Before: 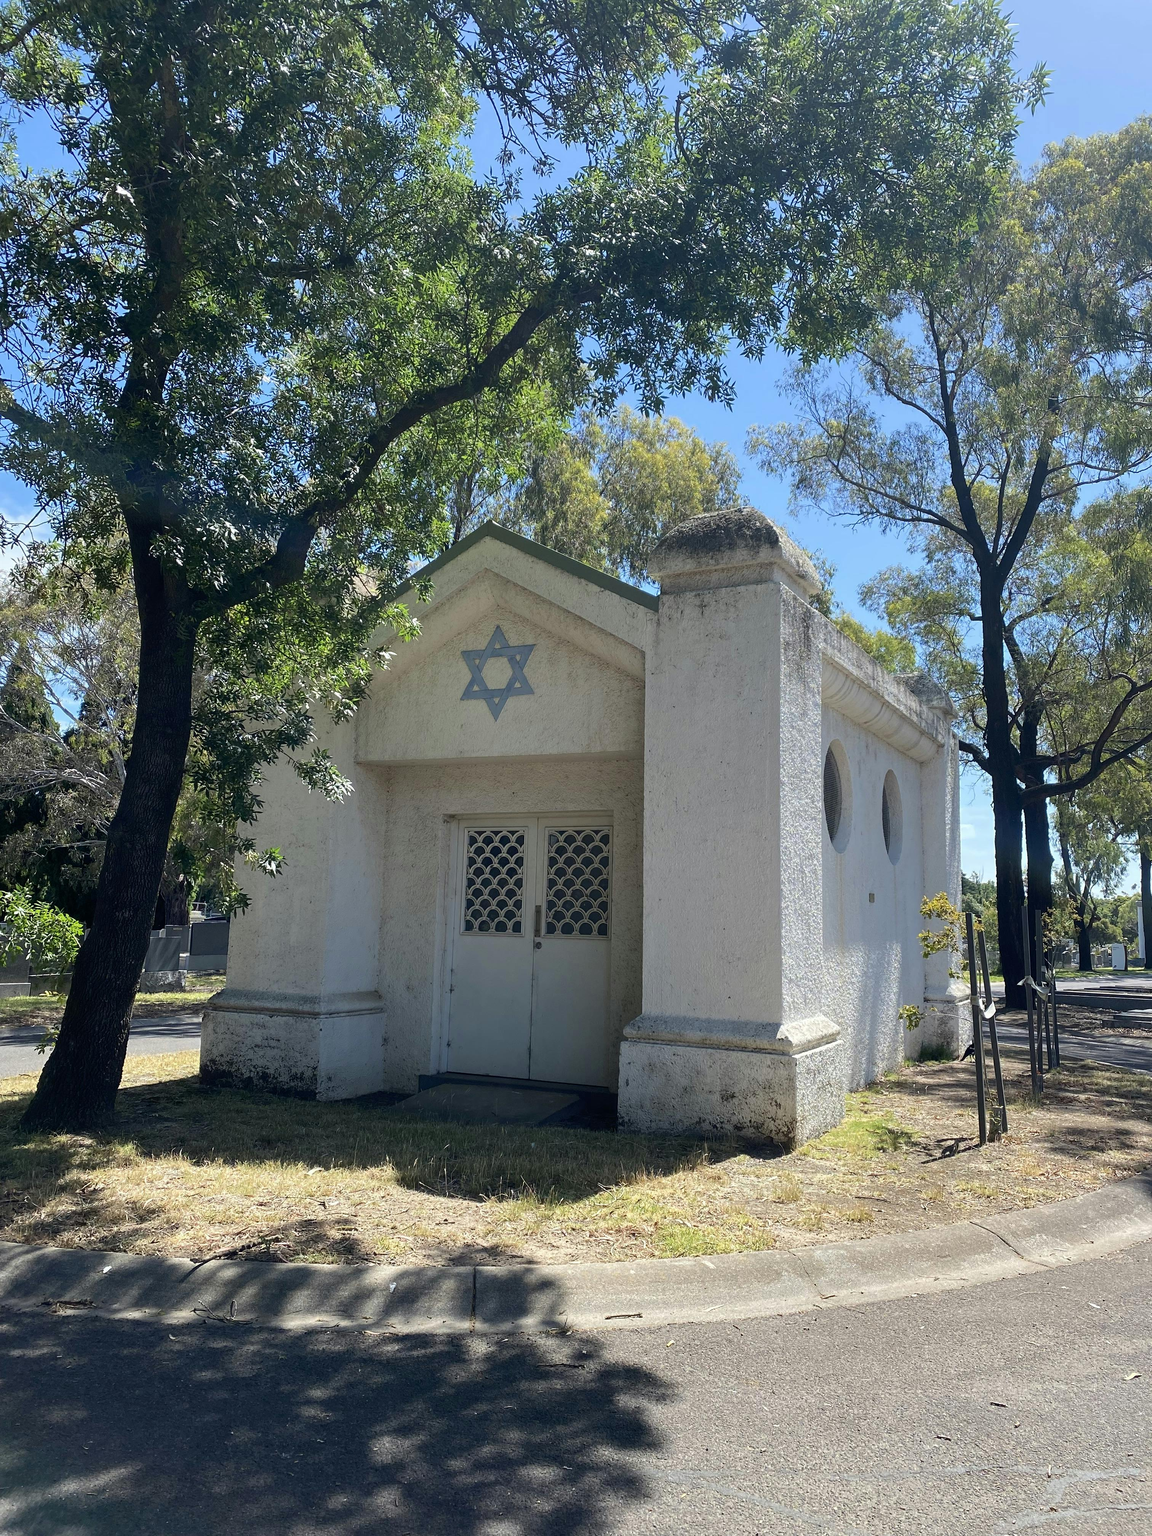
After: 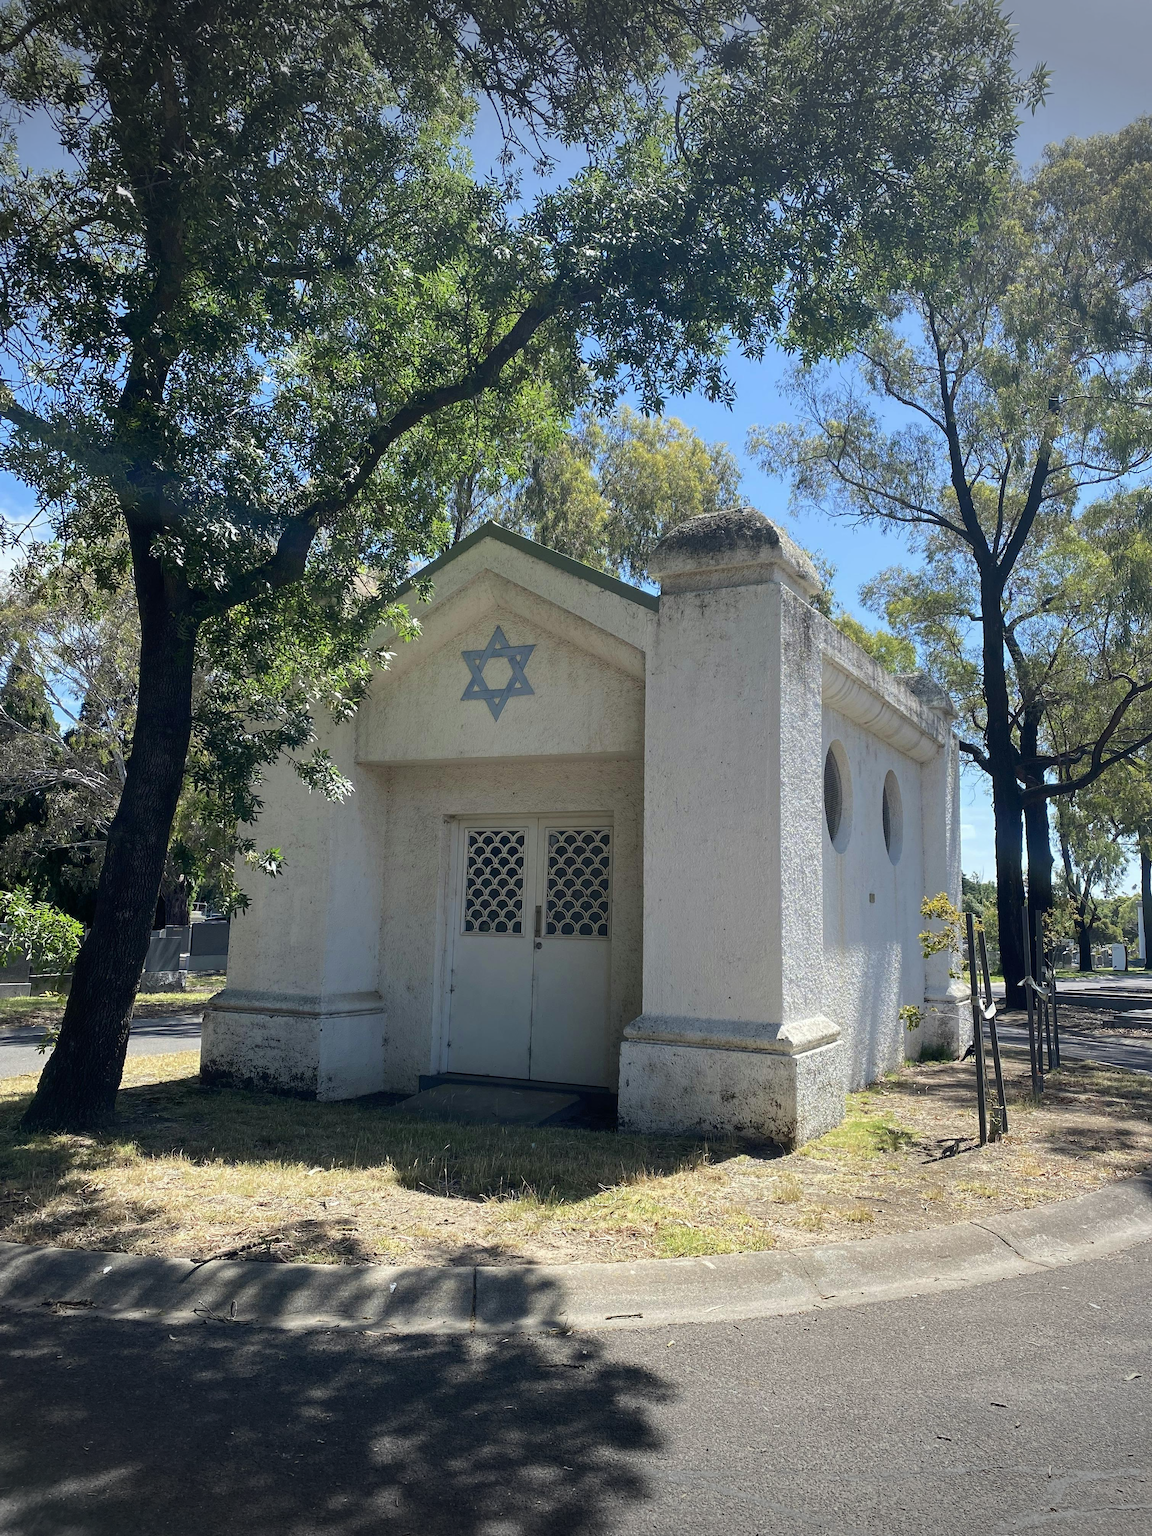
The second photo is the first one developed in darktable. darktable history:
vignetting: fall-off start 99.19%, width/height ratio 1.31
